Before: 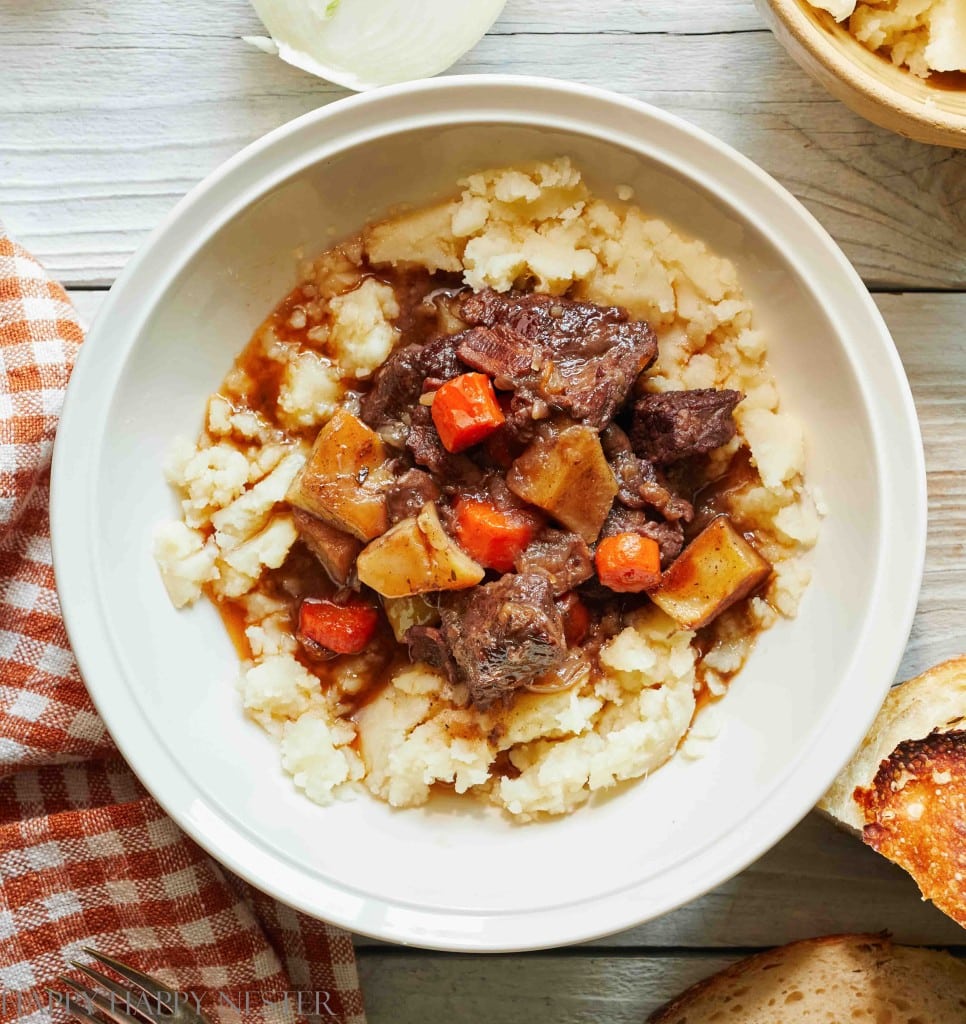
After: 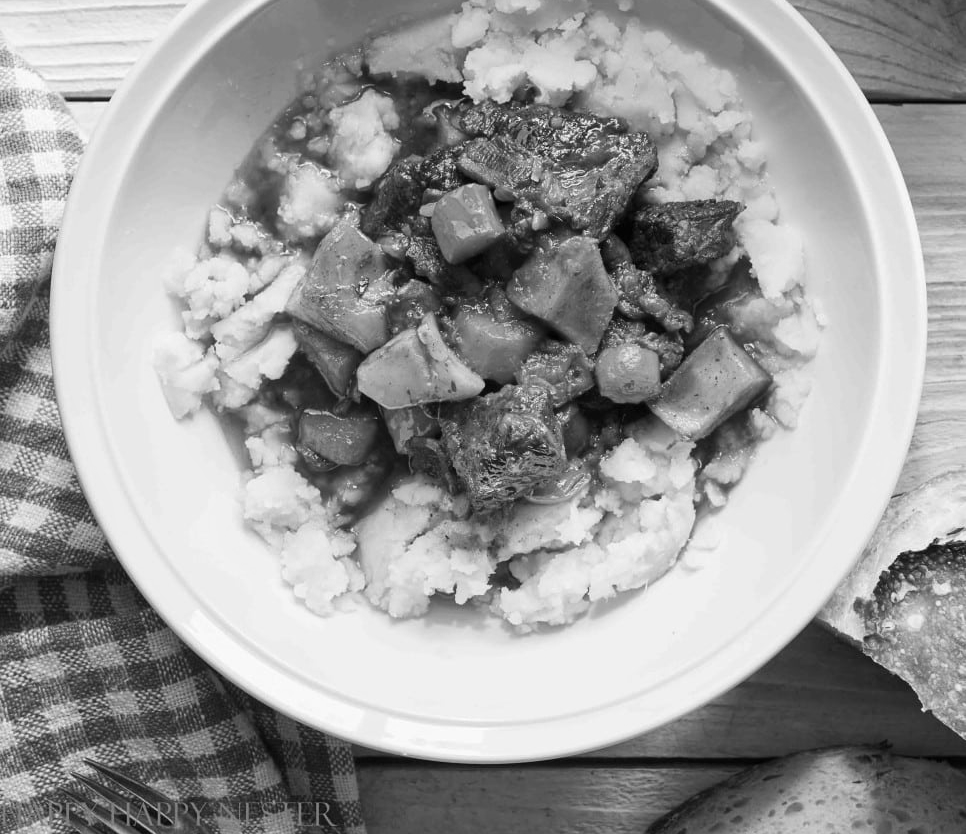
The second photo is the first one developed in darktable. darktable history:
monochrome: on, module defaults
crop and rotate: top 18.507%
